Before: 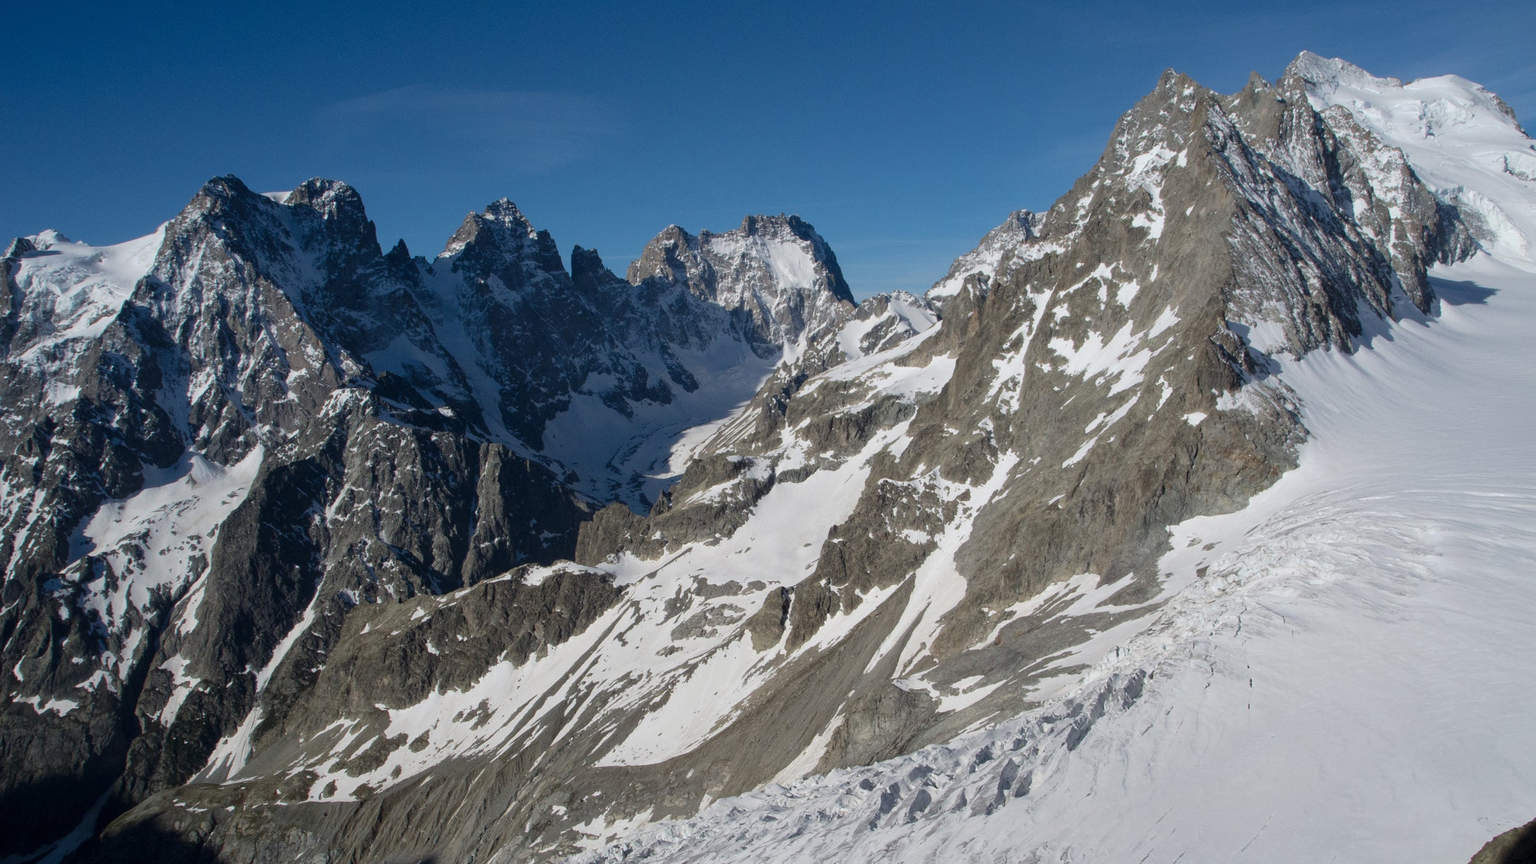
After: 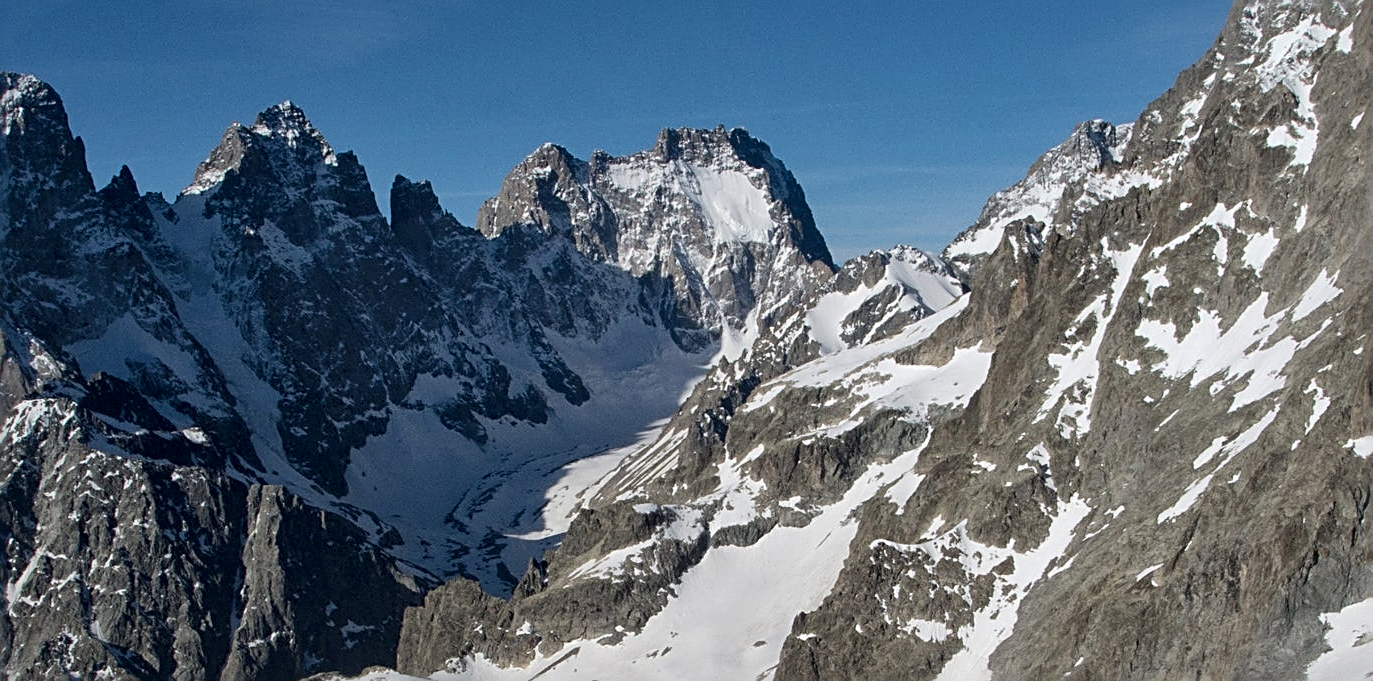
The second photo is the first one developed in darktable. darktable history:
crop: left 20.932%, top 15.471%, right 21.848%, bottom 34.081%
sharpen: radius 2.531, amount 0.628
local contrast: mode bilateral grid, contrast 20, coarseness 50, detail 150%, midtone range 0.2
